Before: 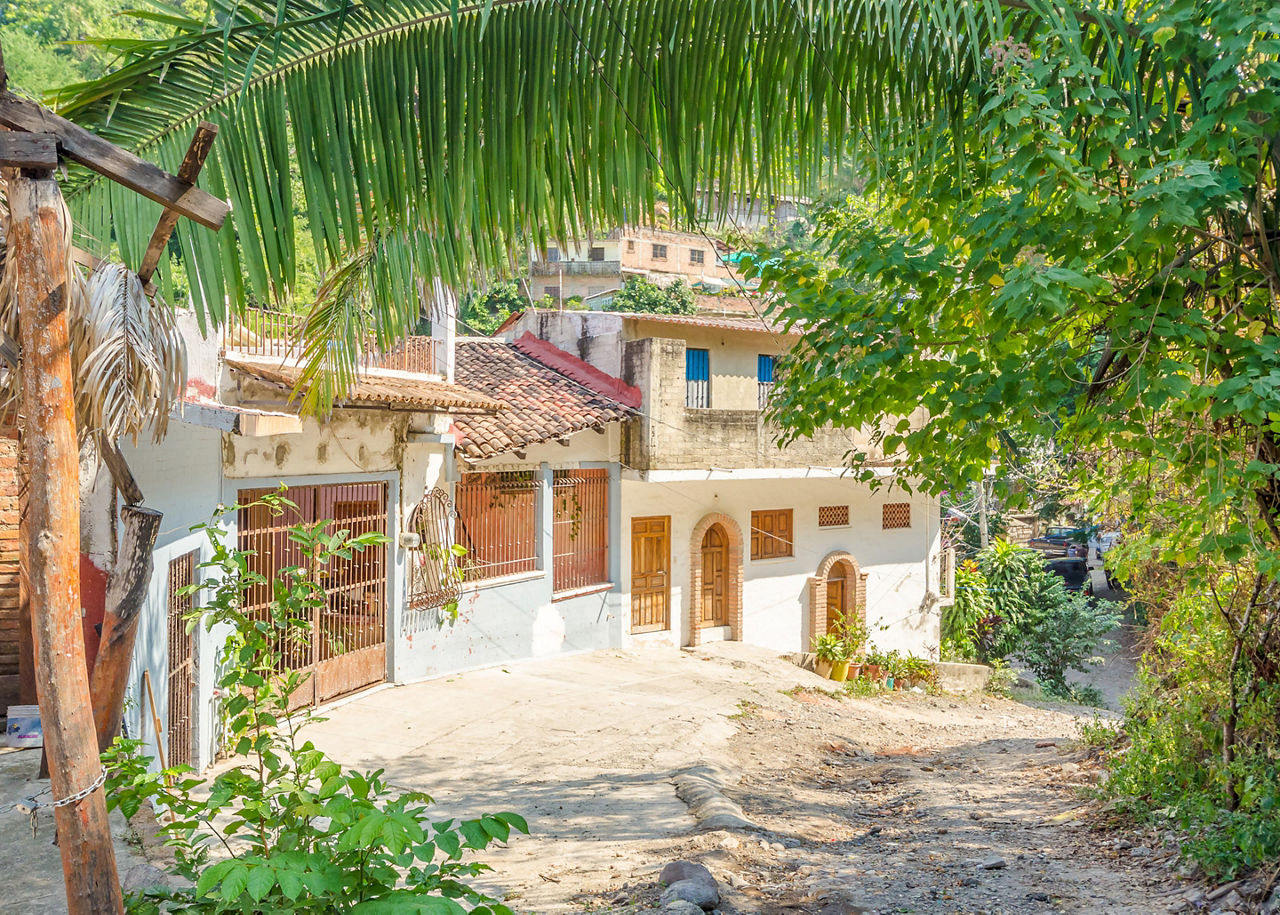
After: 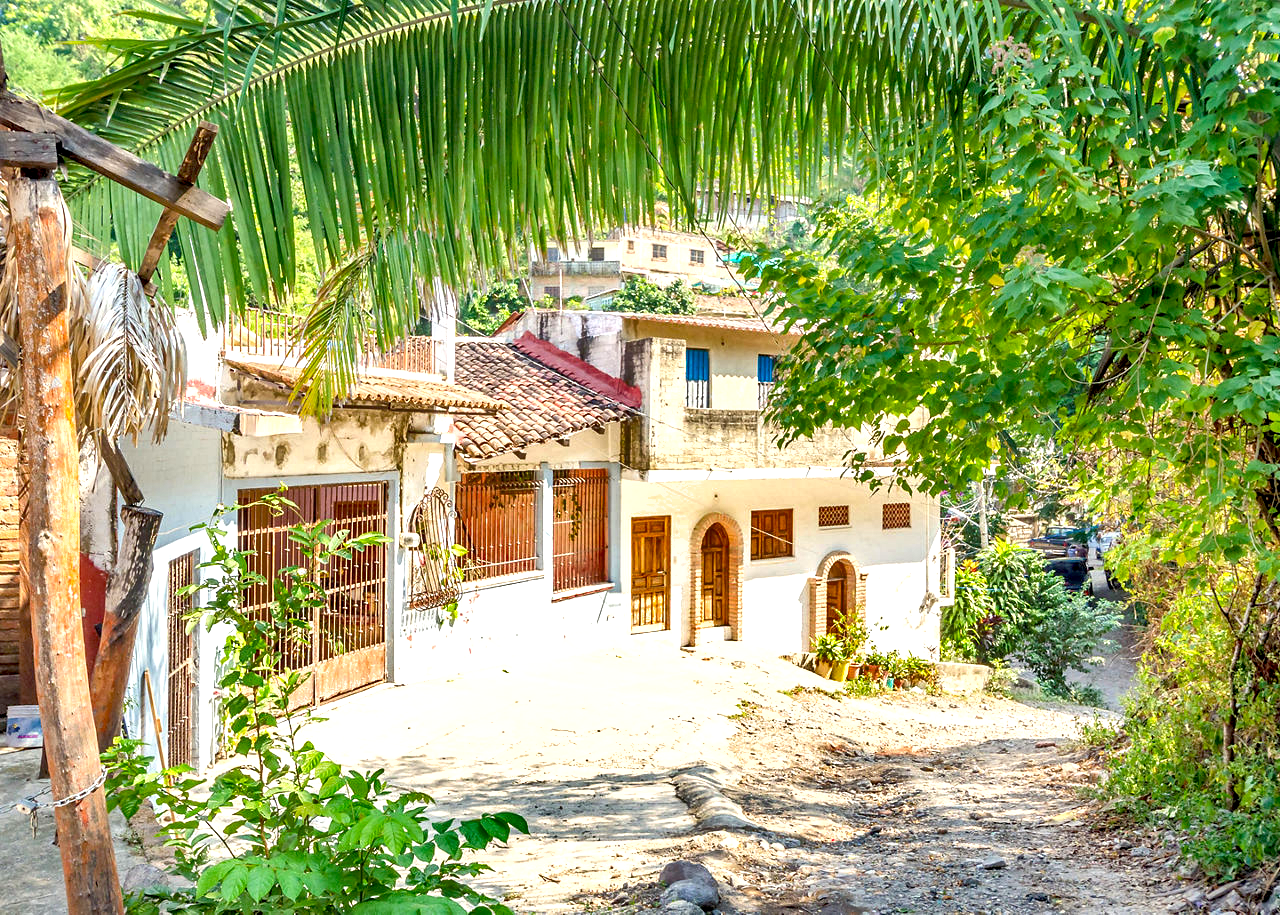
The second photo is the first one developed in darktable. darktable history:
tone equalizer: mask exposure compensation -0.497 EV
exposure: black level correction 0.011, exposure 0.698 EV, compensate highlight preservation false
shadows and highlights: highlights color adjustment 56.09%, low approximation 0.01, soften with gaussian
